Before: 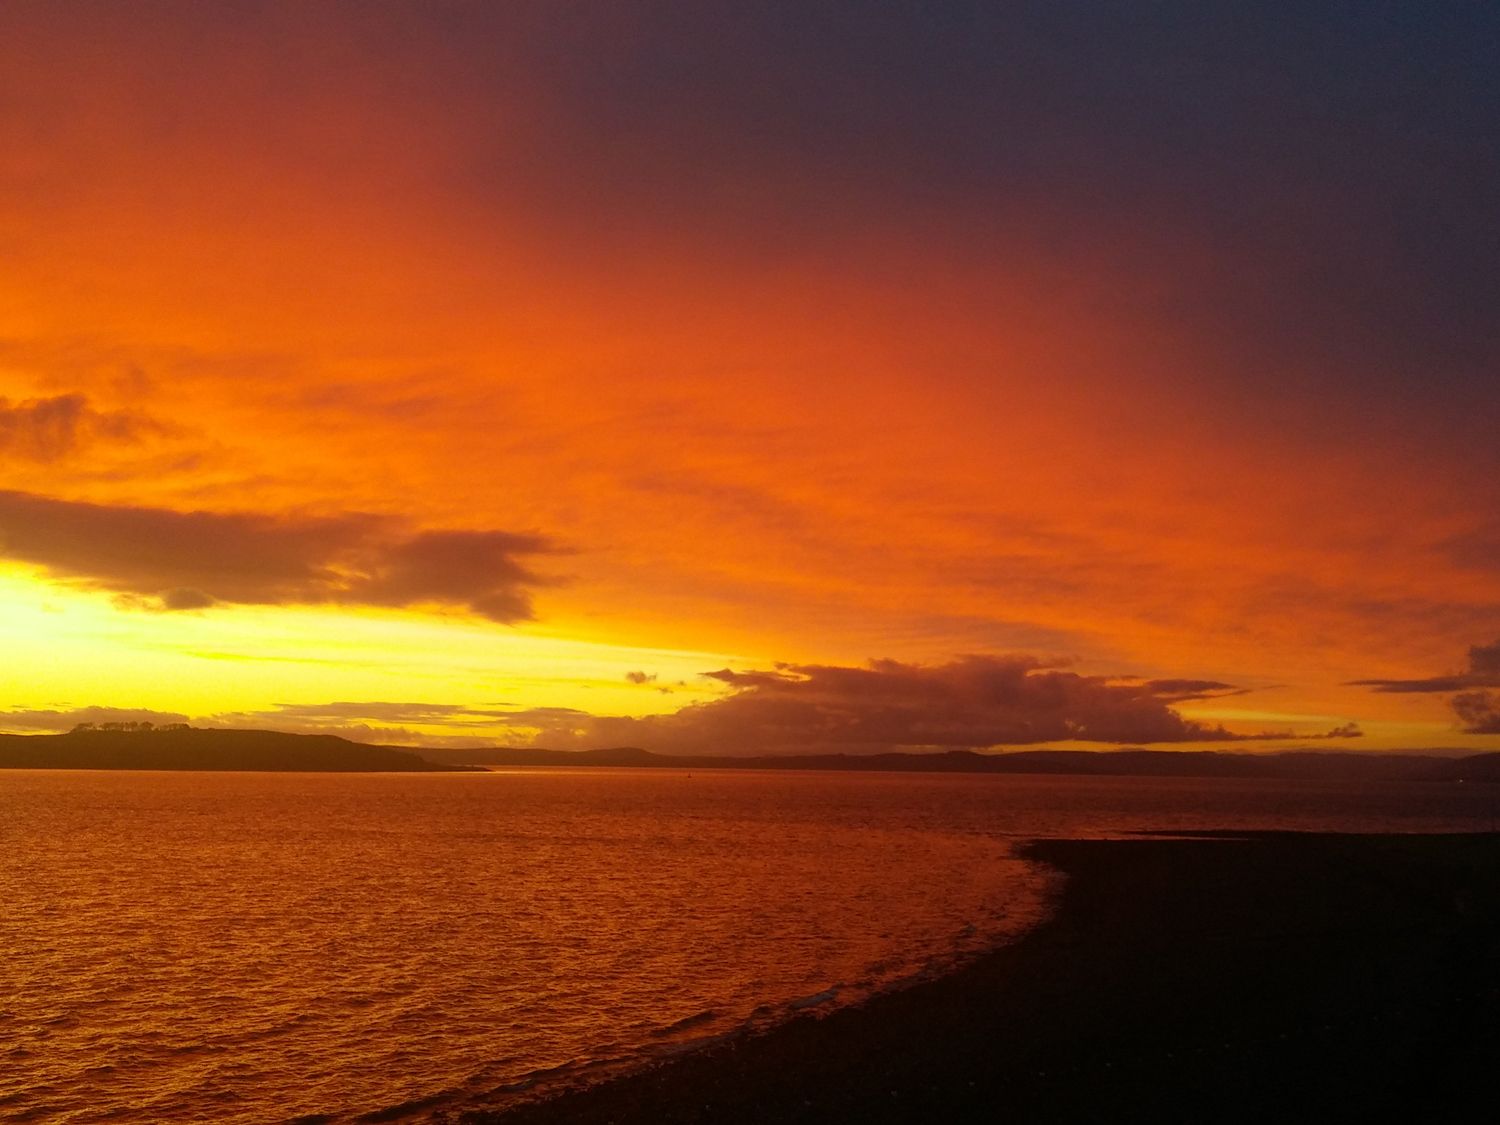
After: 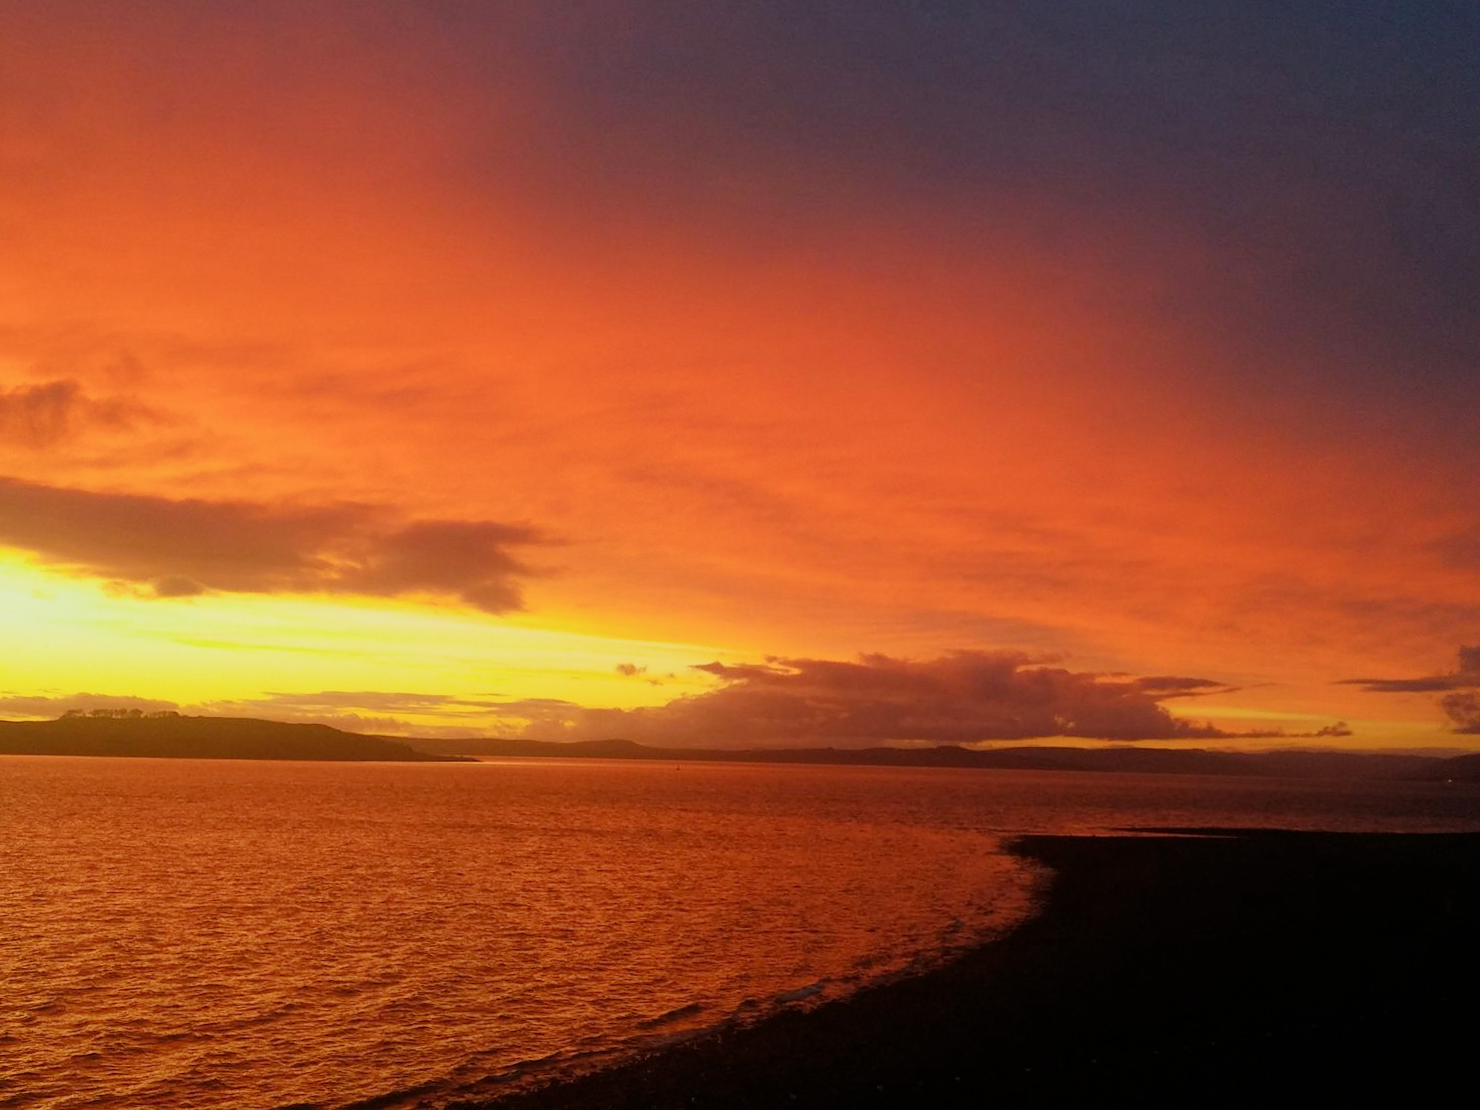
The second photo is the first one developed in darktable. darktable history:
crop and rotate: angle -0.559°
filmic rgb: black relative exposure -8.02 EV, white relative exposure 4.06 EV, hardness 4.17, contrast 0.929
exposure: black level correction 0, exposure 0.499 EV, compensate highlight preservation false
